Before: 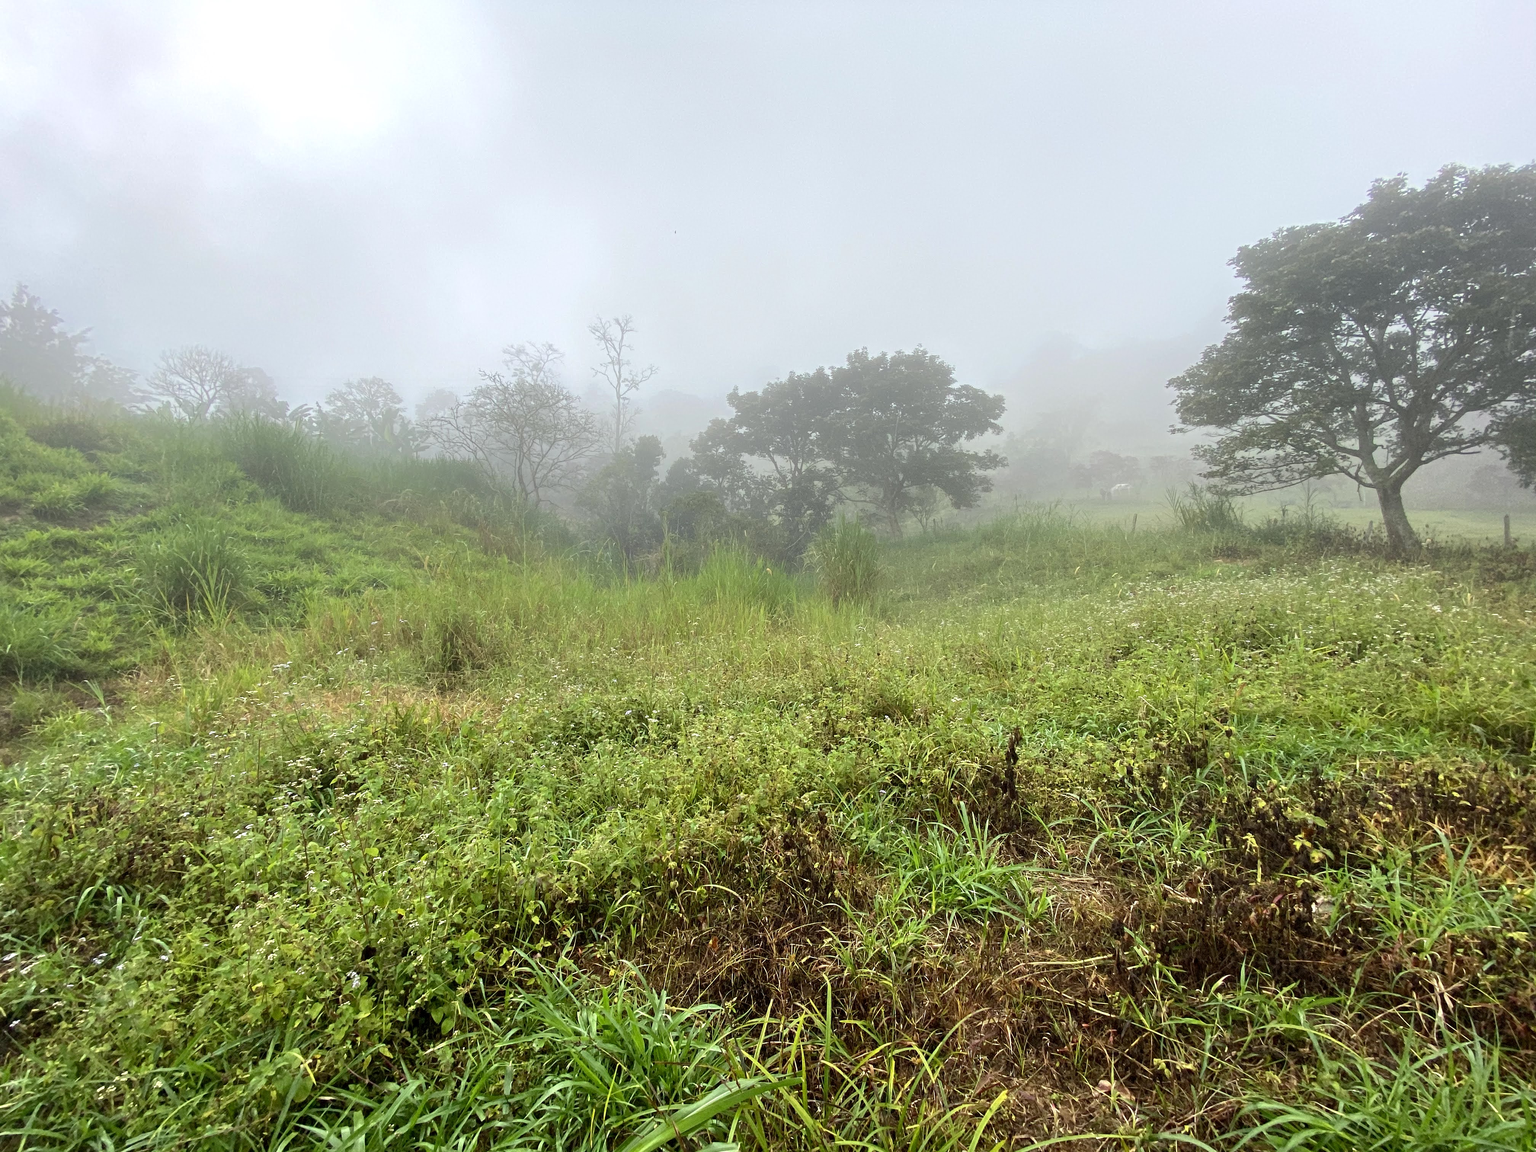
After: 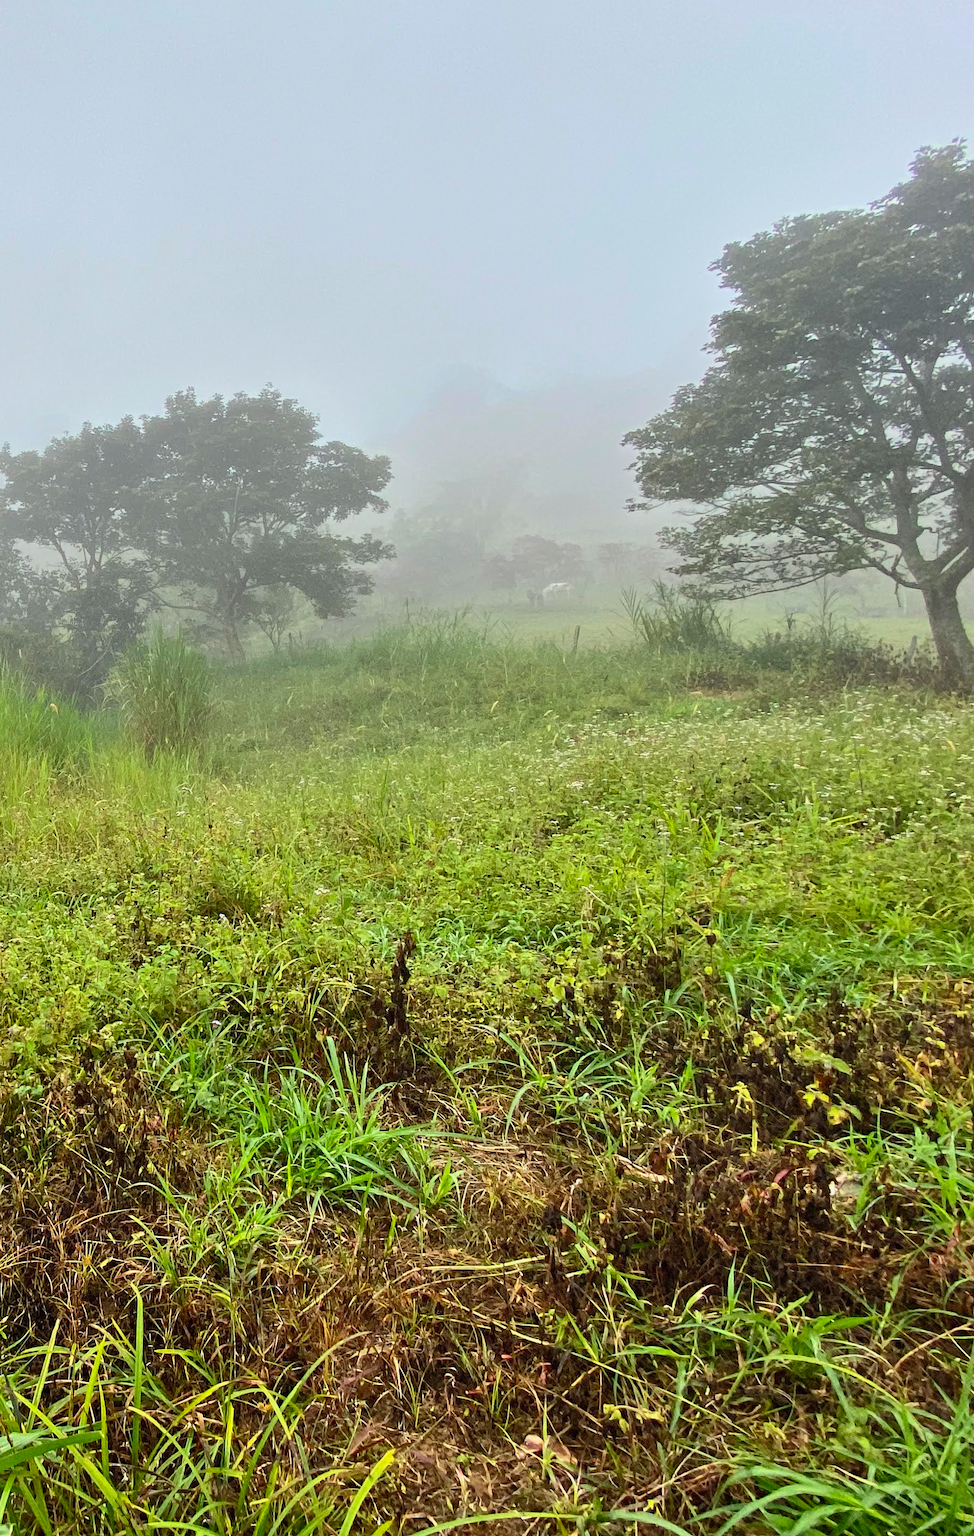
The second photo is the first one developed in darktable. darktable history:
tone equalizer: on, module defaults
shadows and highlights: shadows color adjustment 97.66%, soften with gaussian
contrast brightness saturation: contrast 0.2, brightness 0.16, saturation 0.22
crop: left 47.628%, top 6.643%, right 7.874%
exposure: exposure -0.36 EV, compensate highlight preservation false
